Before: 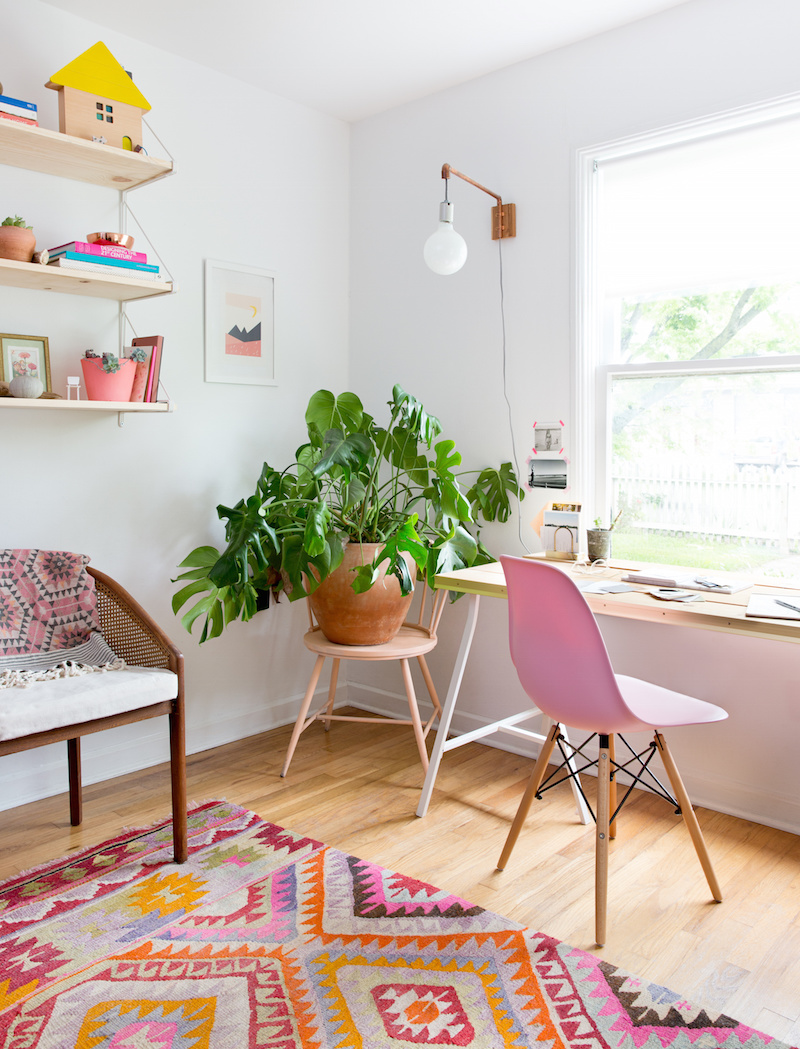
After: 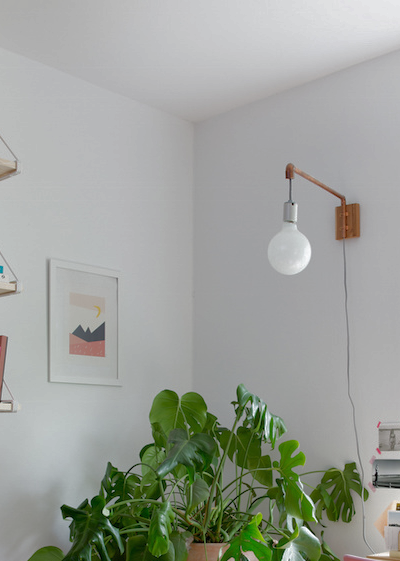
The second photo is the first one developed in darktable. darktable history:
tone equalizer: on, module defaults
base curve: curves: ch0 [(0, 0) (0.841, 0.609) (1, 1)]
crop: left 19.556%, right 30.401%, bottom 46.458%
